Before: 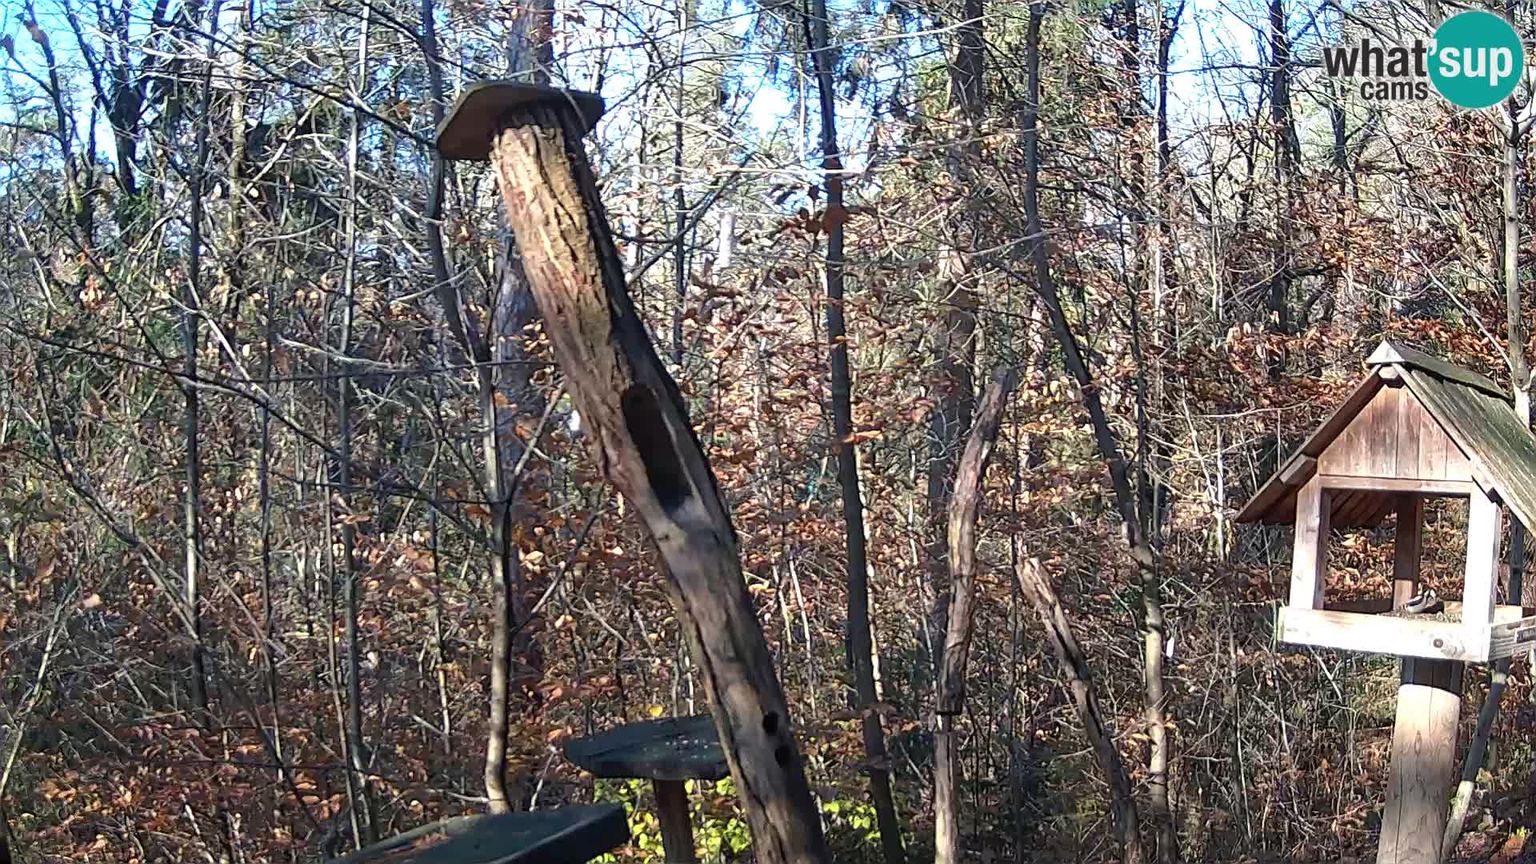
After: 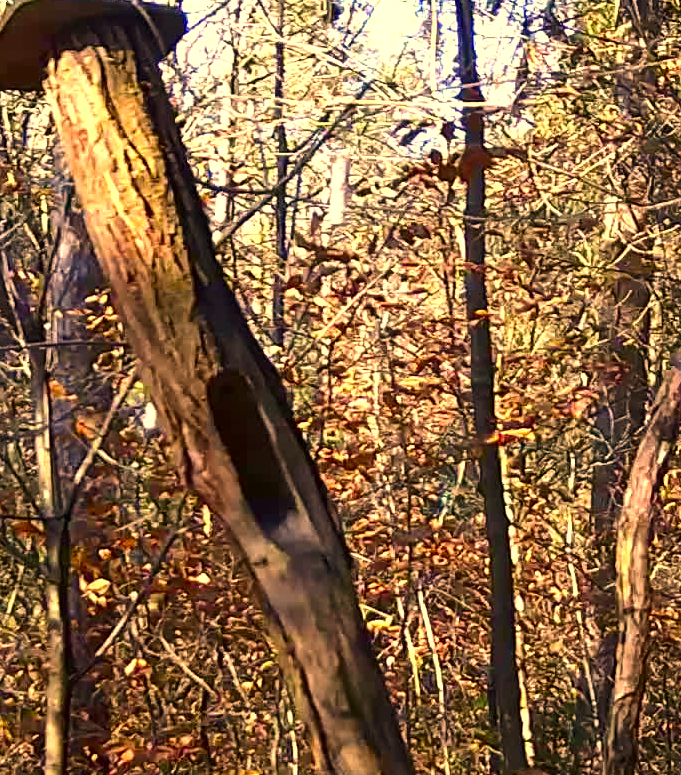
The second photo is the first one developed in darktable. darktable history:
exposure: black level correction 0, exposure 0.499 EV, compensate highlight preservation false
crop and rotate: left 29.637%, top 10.193%, right 34.889%, bottom 18.018%
color correction: highlights a* 18.26, highlights b* 35.4, shadows a* 1.21, shadows b* 6.28, saturation 1.05
contrast brightness saturation: contrast 0.119, brightness -0.115, saturation 0.198
